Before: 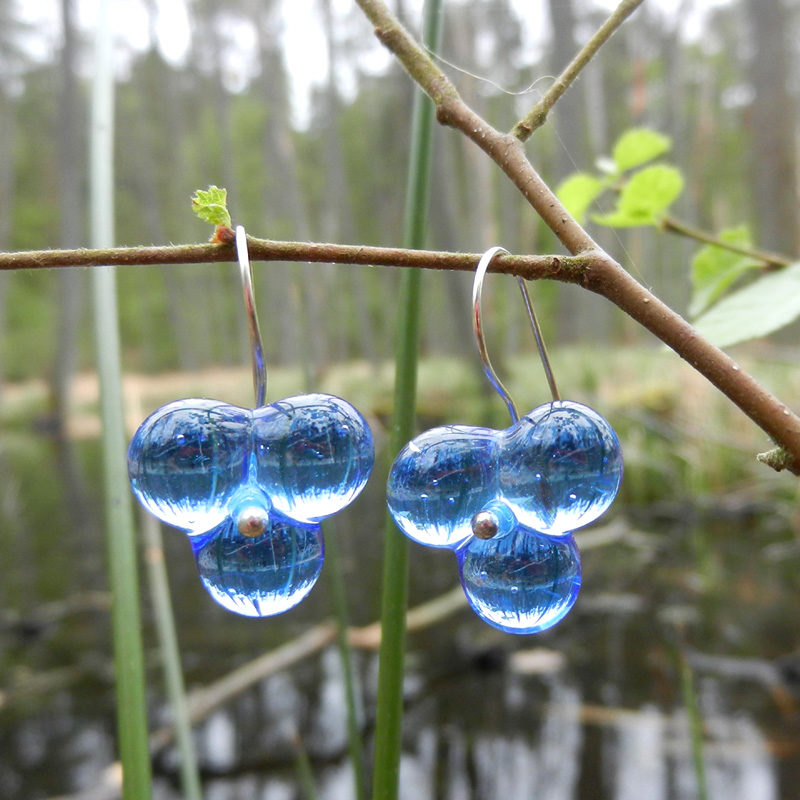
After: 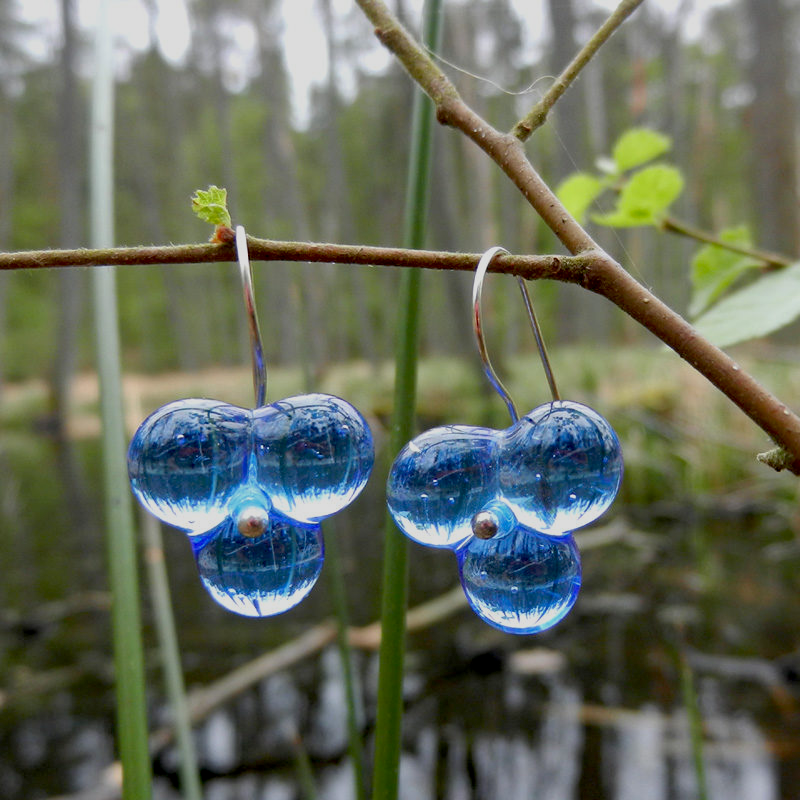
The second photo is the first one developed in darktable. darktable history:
exposure: black level correction 0.011, exposure -0.475 EV, compensate highlight preservation false
haze removal: compatibility mode true, adaptive false
